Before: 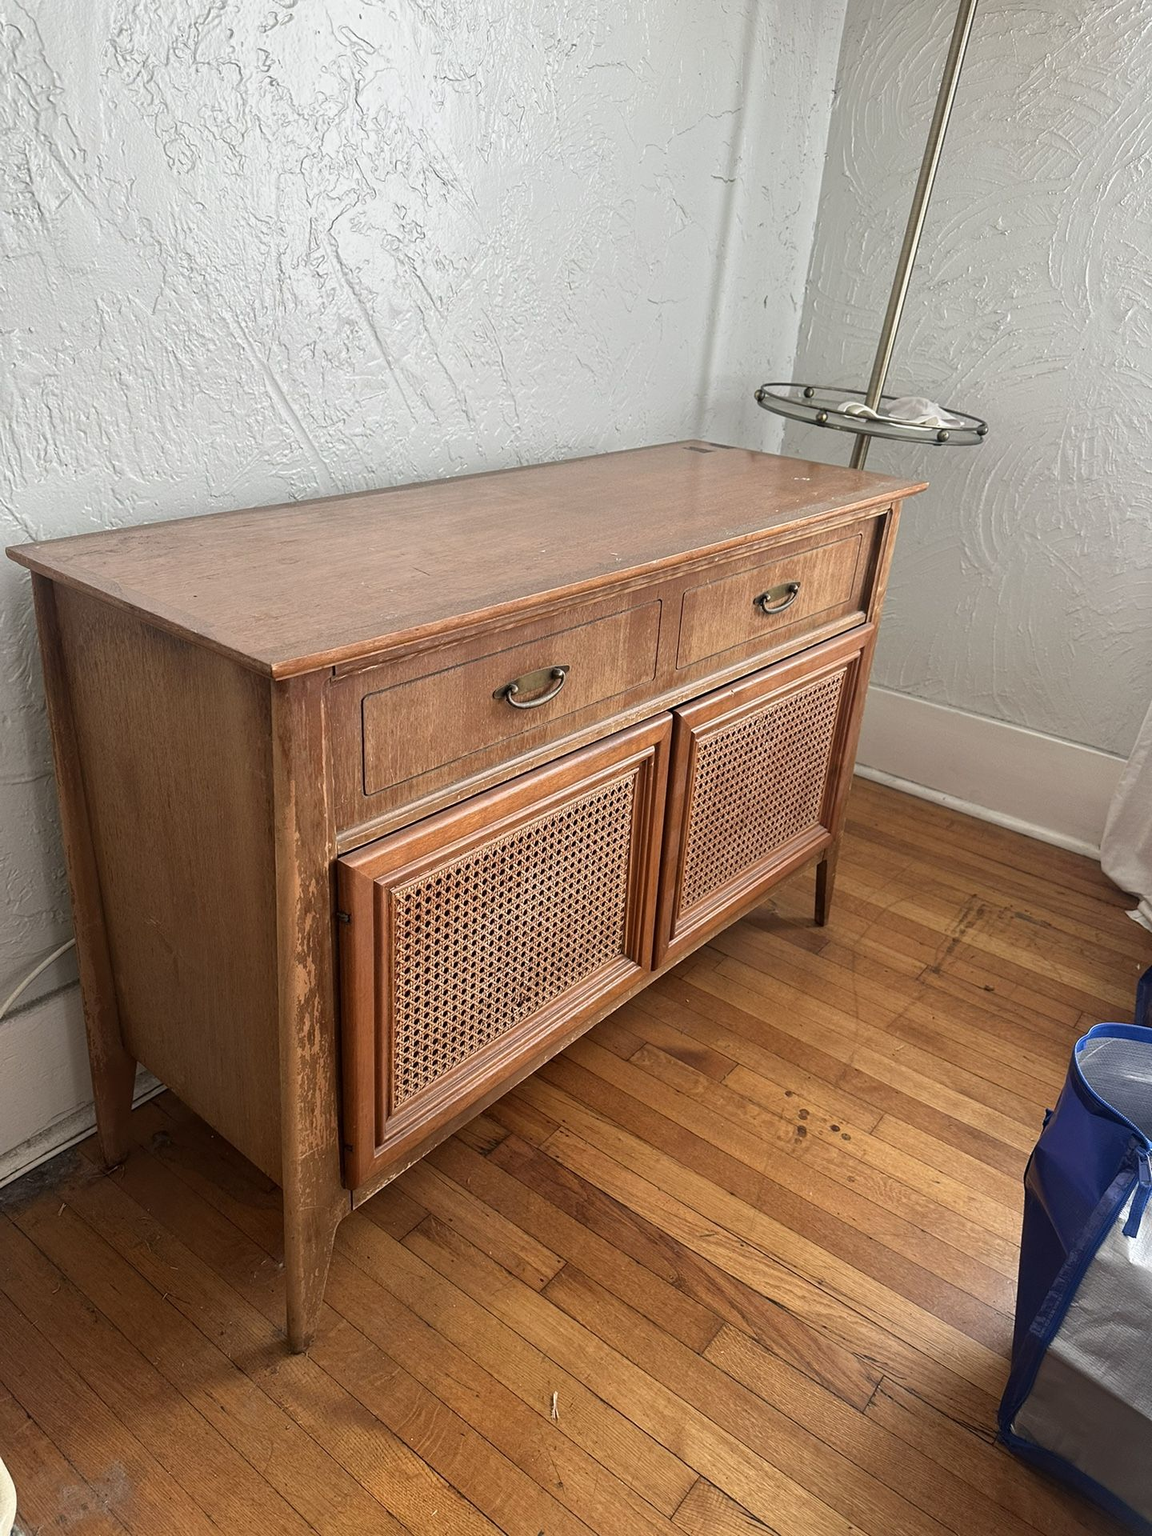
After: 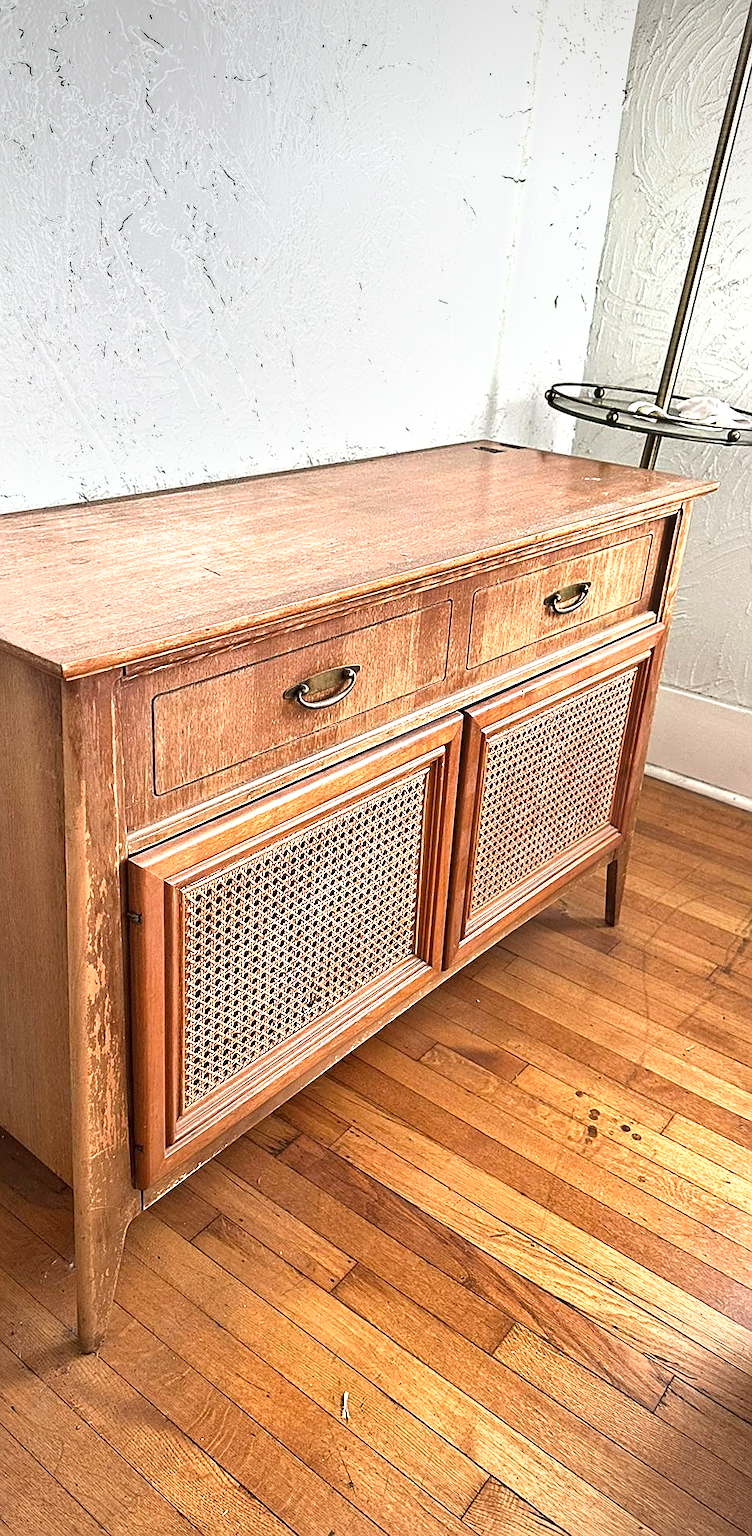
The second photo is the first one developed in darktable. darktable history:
crop and rotate: left 18.206%, right 16.471%
exposure: black level correction 0, exposure 1.199 EV, compensate highlight preservation false
sharpen: on, module defaults
color correction: highlights a* 0.03, highlights b* -0.896
levels: mode automatic
vignetting: brightness -0.463, saturation -0.29
contrast brightness saturation: saturation -0.098
shadows and highlights: low approximation 0.01, soften with gaussian
